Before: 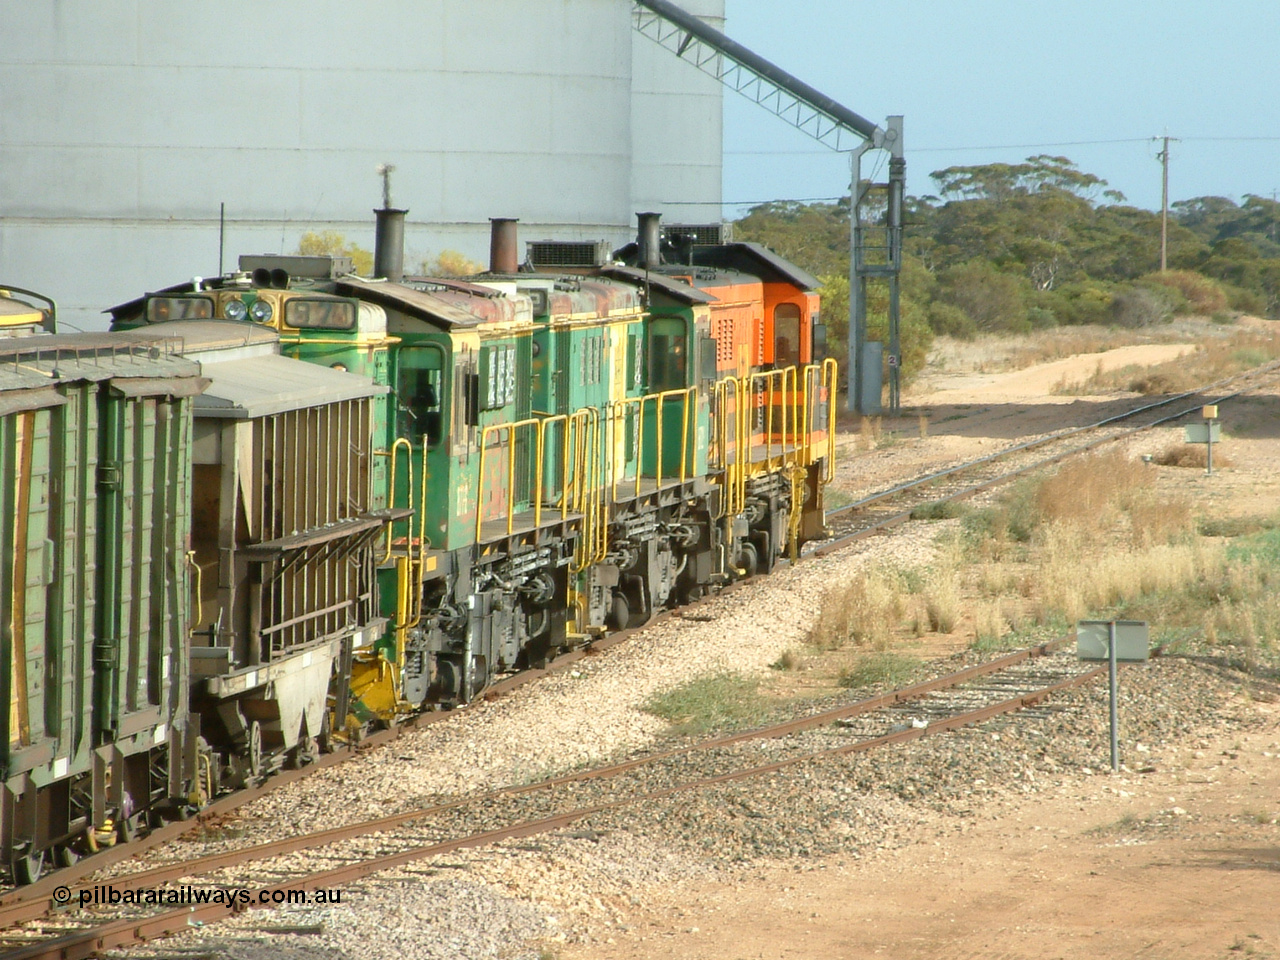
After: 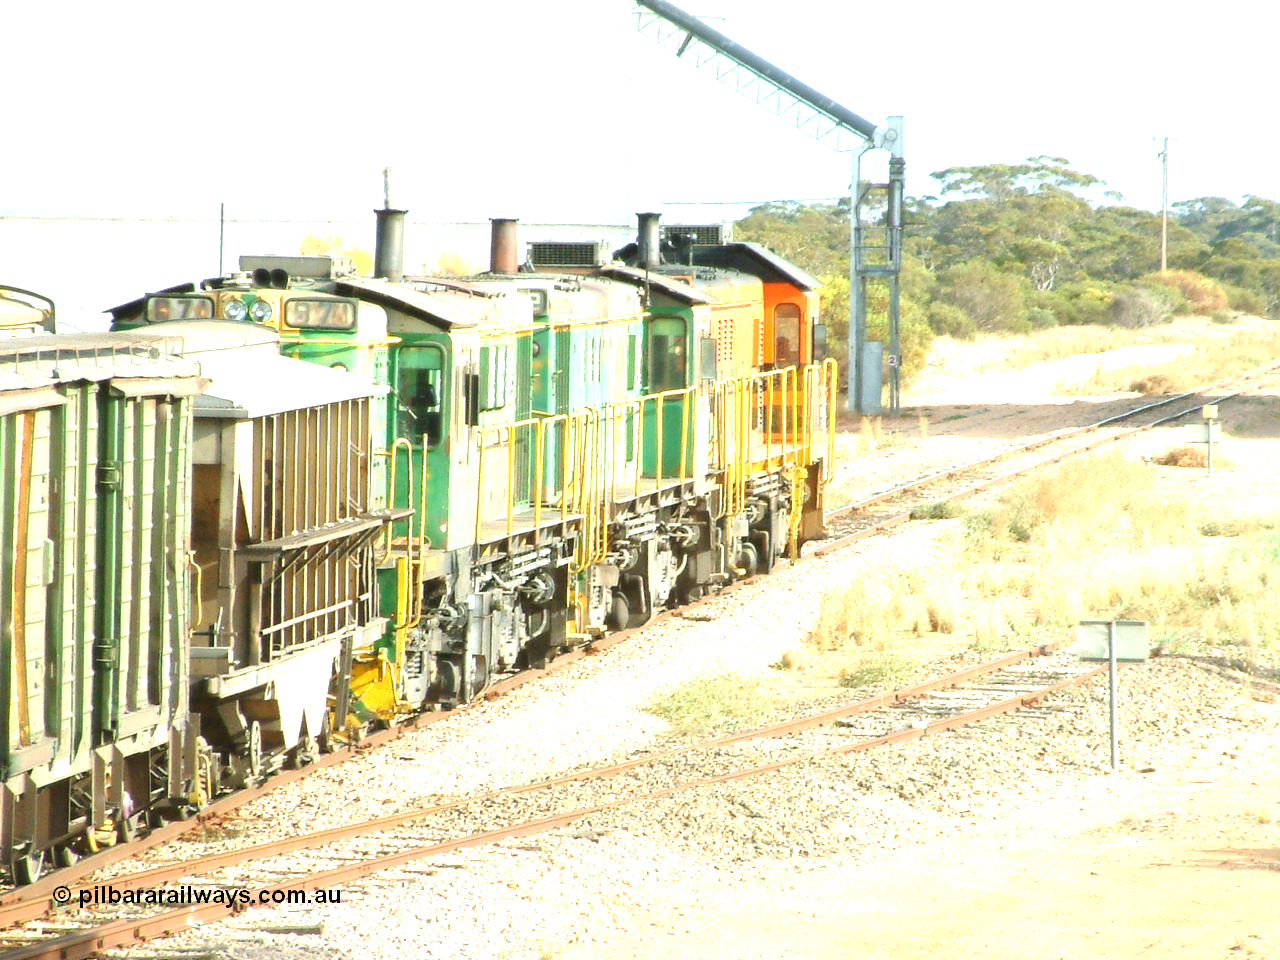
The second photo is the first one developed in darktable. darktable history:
exposure: black level correction 0, exposure 1.544 EV, compensate highlight preservation false
